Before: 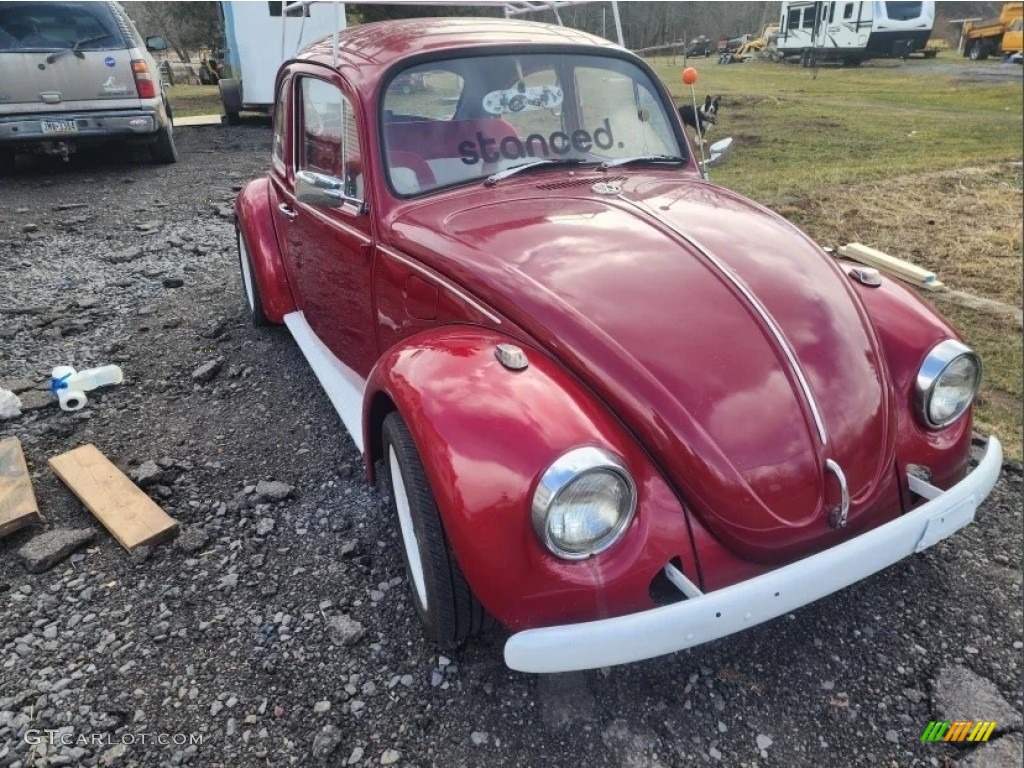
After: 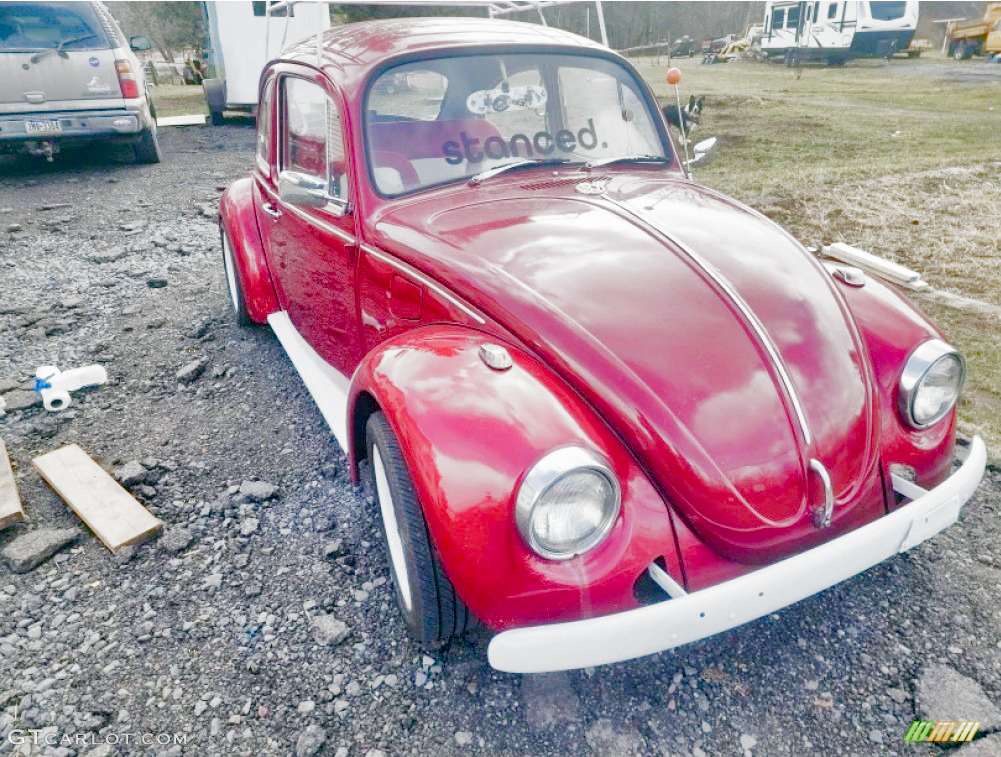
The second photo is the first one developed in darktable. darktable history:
crop and rotate: left 1.625%, right 0.531%, bottom 1.431%
color balance rgb: global offset › luminance -0.323%, global offset › chroma 0.109%, global offset › hue 166.71°, linear chroma grading › shadows 31.538%, linear chroma grading › global chroma -2.344%, linear chroma grading › mid-tones 3.857%, perceptual saturation grading › global saturation 15.45%, perceptual saturation grading › highlights -18.938%, perceptual saturation grading › shadows 20.605%
exposure: black level correction 0.001, exposure 1.846 EV, compensate highlight preservation false
shadows and highlights: shadows 39.22, highlights -59.98
filmic rgb: black relative exposure -7.65 EV, white relative exposure 4.56 EV, threshold 3 EV, hardness 3.61, preserve chrominance no, color science v4 (2020), iterations of high-quality reconstruction 0, type of noise poissonian, enable highlight reconstruction true
